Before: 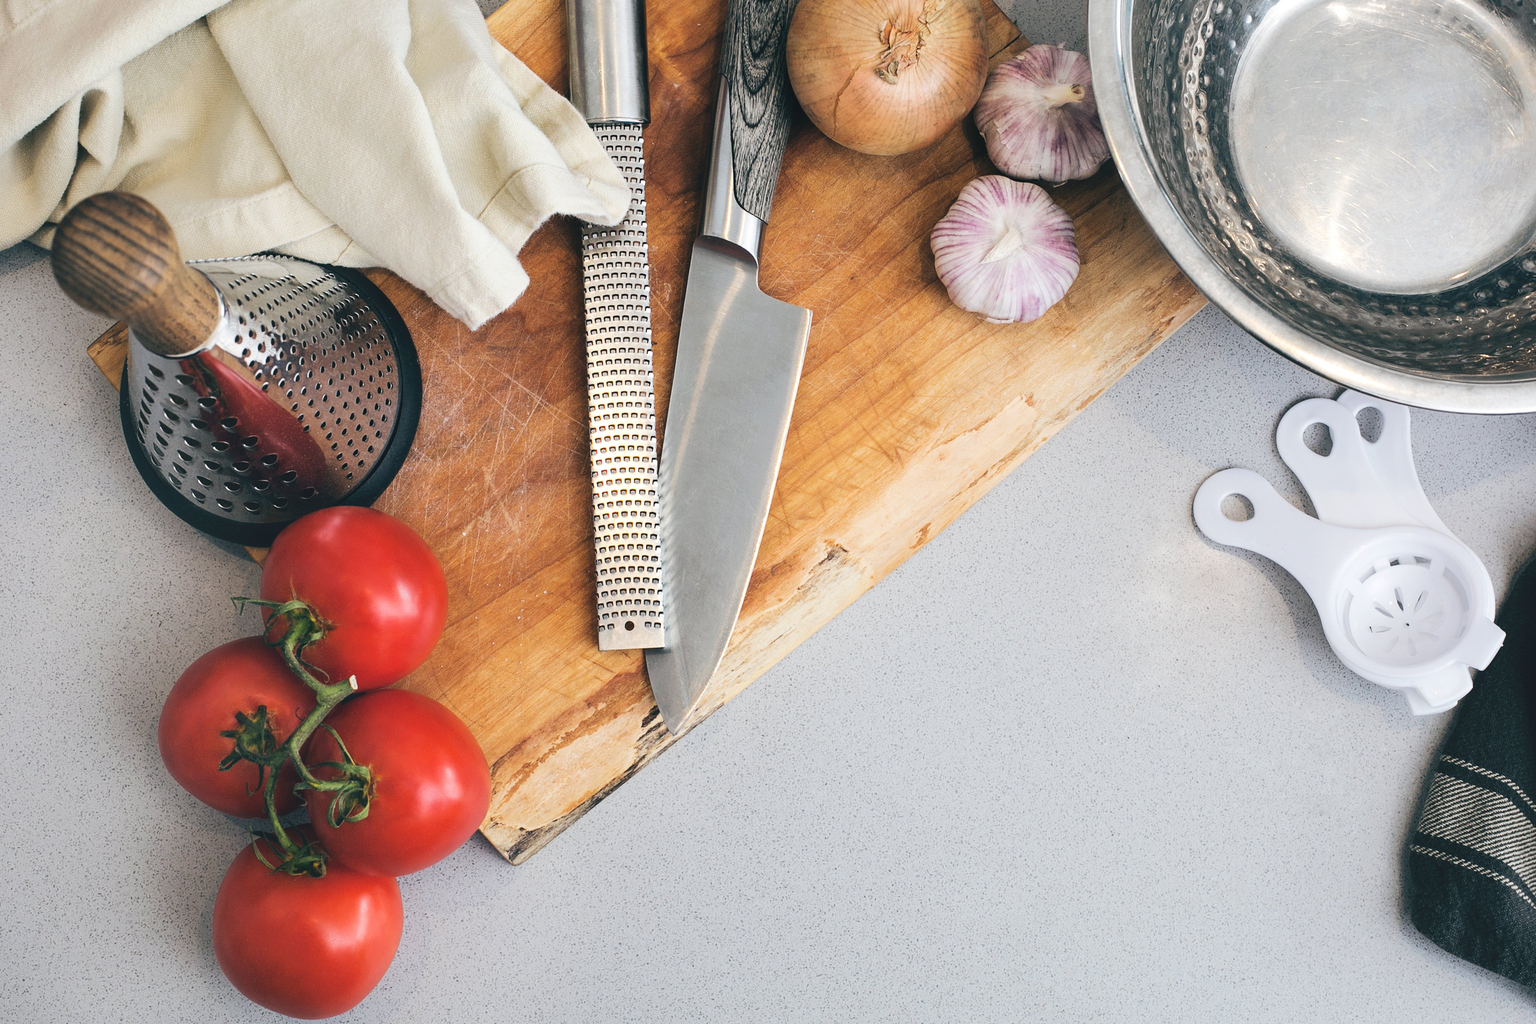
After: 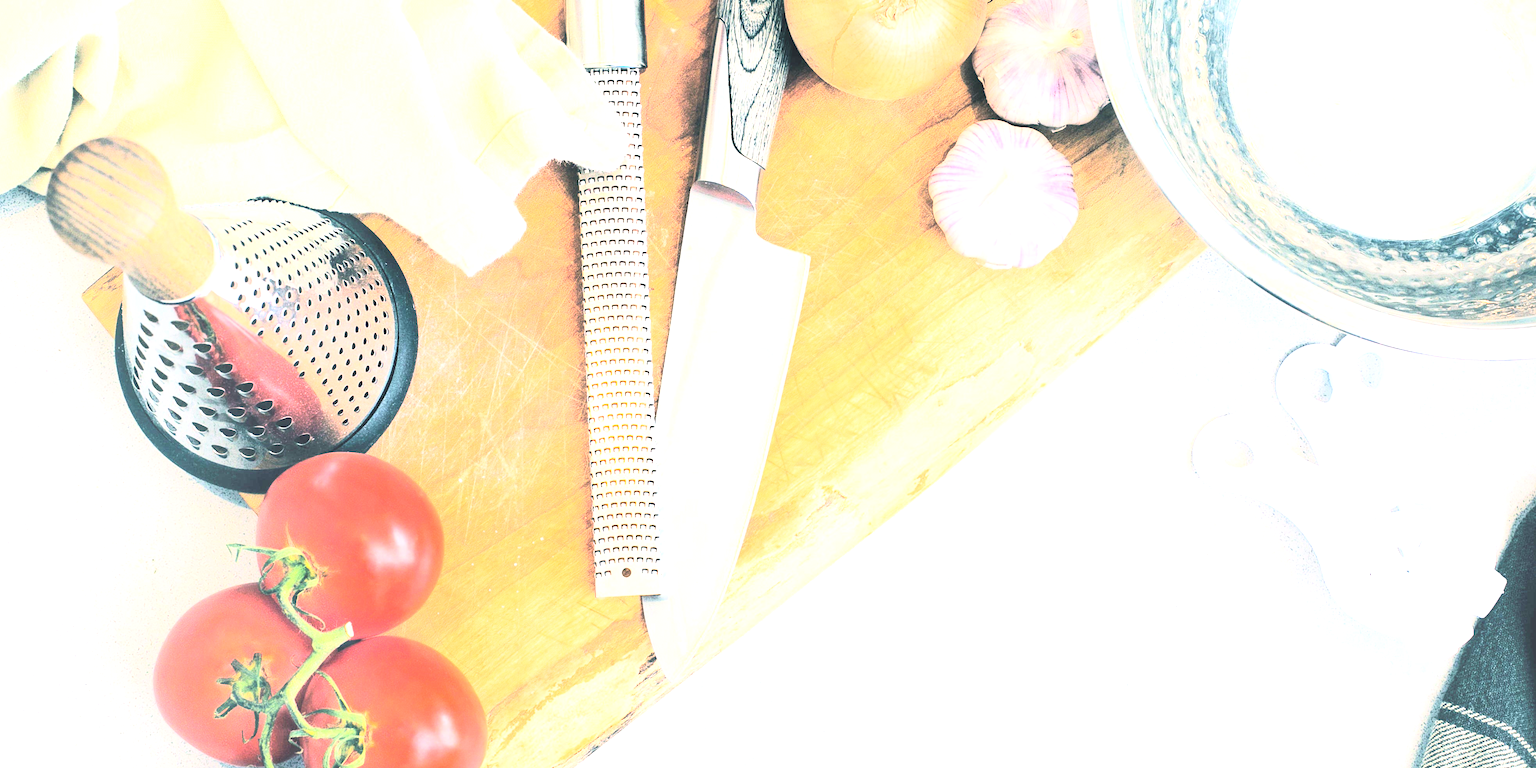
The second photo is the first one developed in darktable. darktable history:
exposure: exposure 2.25 EV, compensate highlight preservation false
rgb curve: curves: ch0 [(0, 0) (0.21, 0.15) (0.24, 0.21) (0.5, 0.75) (0.75, 0.96) (0.89, 0.99) (1, 1)]; ch1 [(0, 0.02) (0.21, 0.13) (0.25, 0.2) (0.5, 0.67) (0.75, 0.9) (0.89, 0.97) (1, 1)]; ch2 [(0, 0.02) (0.21, 0.13) (0.25, 0.2) (0.5, 0.67) (0.75, 0.9) (0.89, 0.97) (1, 1)], compensate middle gray true
crop: left 0.387%, top 5.469%, bottom 19.809%
